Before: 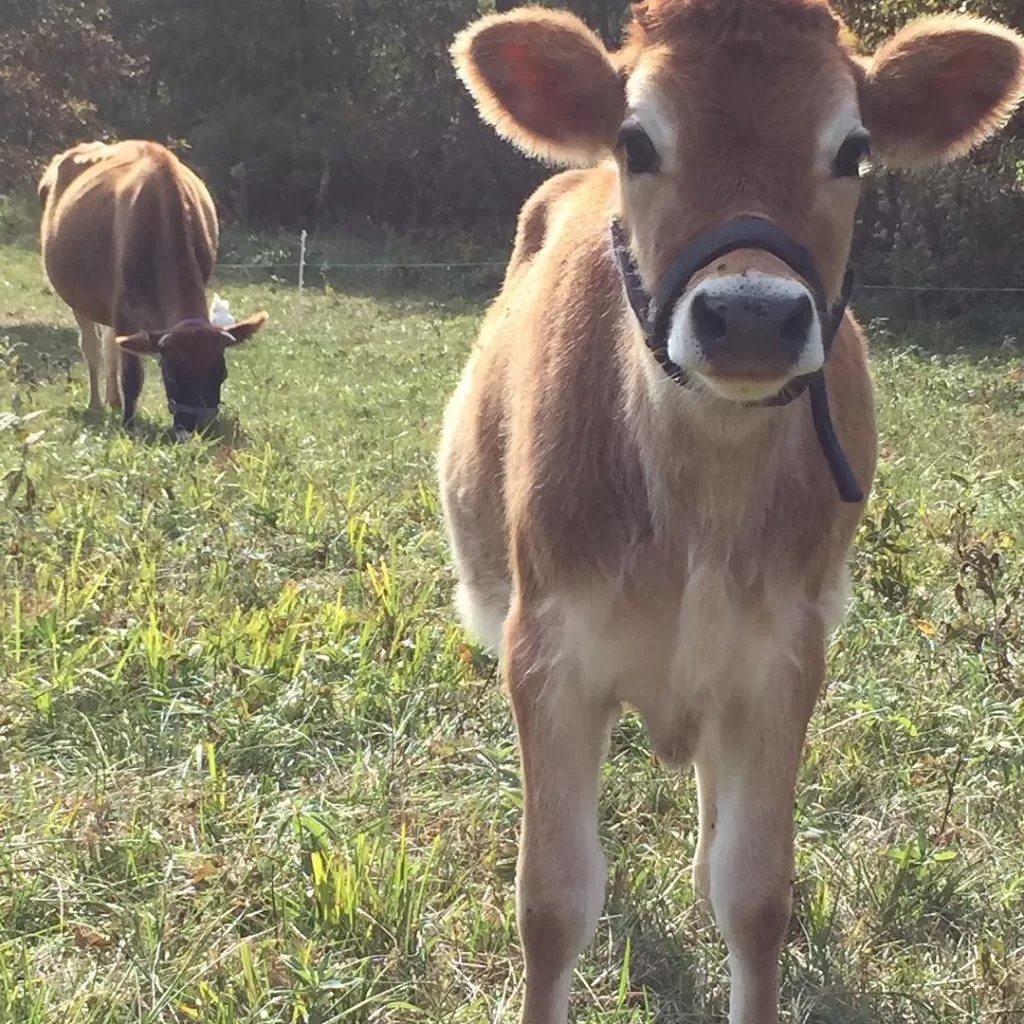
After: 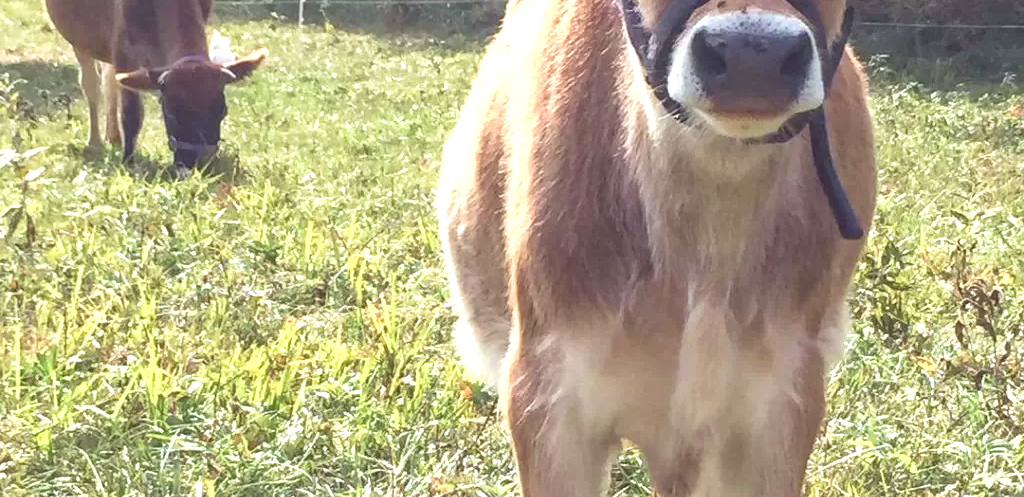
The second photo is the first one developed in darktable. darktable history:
crop and rotate: top 25.761%, bottom 25.655%
local contrast: on, module defaults
exposure: exposure 0.73 EV, compensate highlight preservation false
velvia: on, module defaults
